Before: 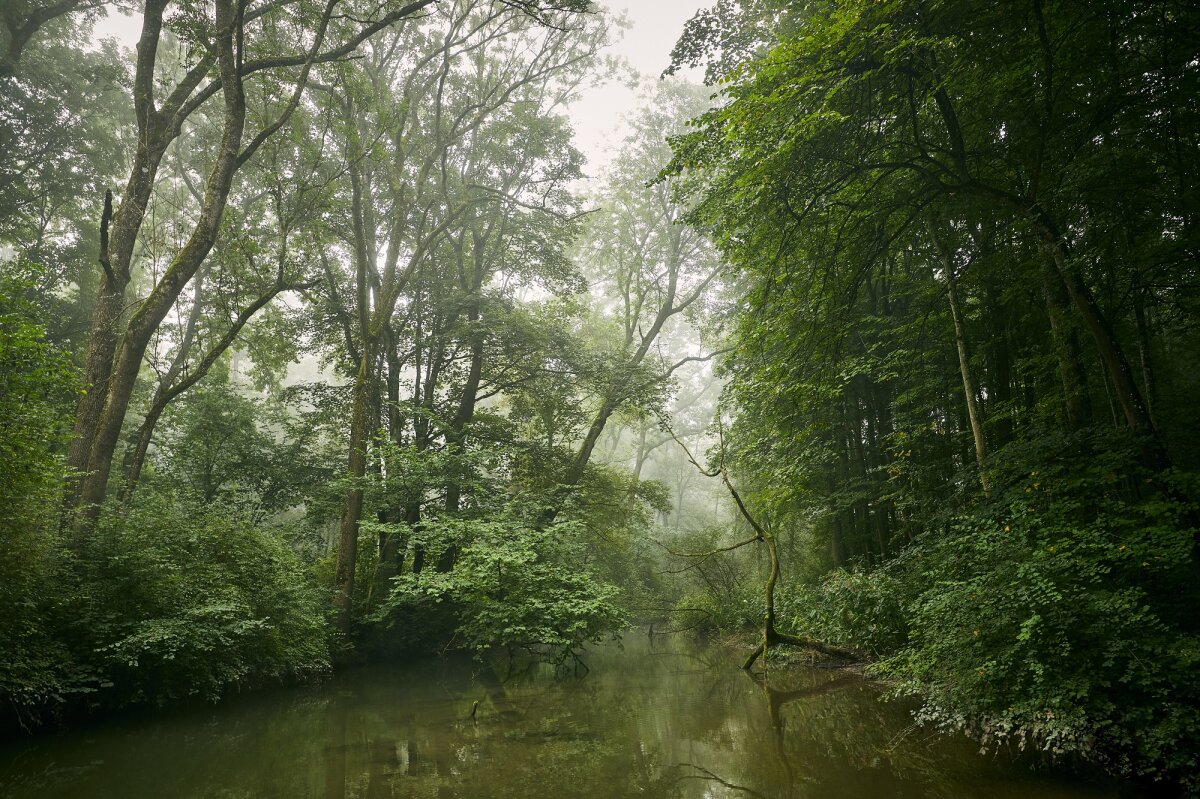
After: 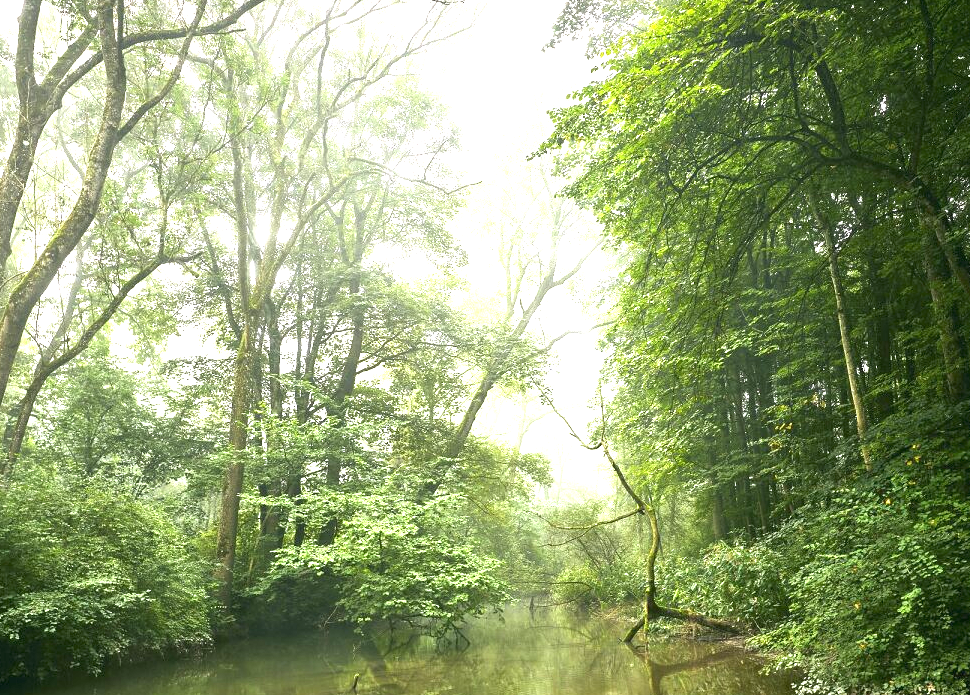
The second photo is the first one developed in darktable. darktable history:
crop: left 9.929%, top 3.475%, right 9.188%, bottom 9.529%
exposure: black level correction 0, exposure 1.9 EV, compensate highlight preservation false
